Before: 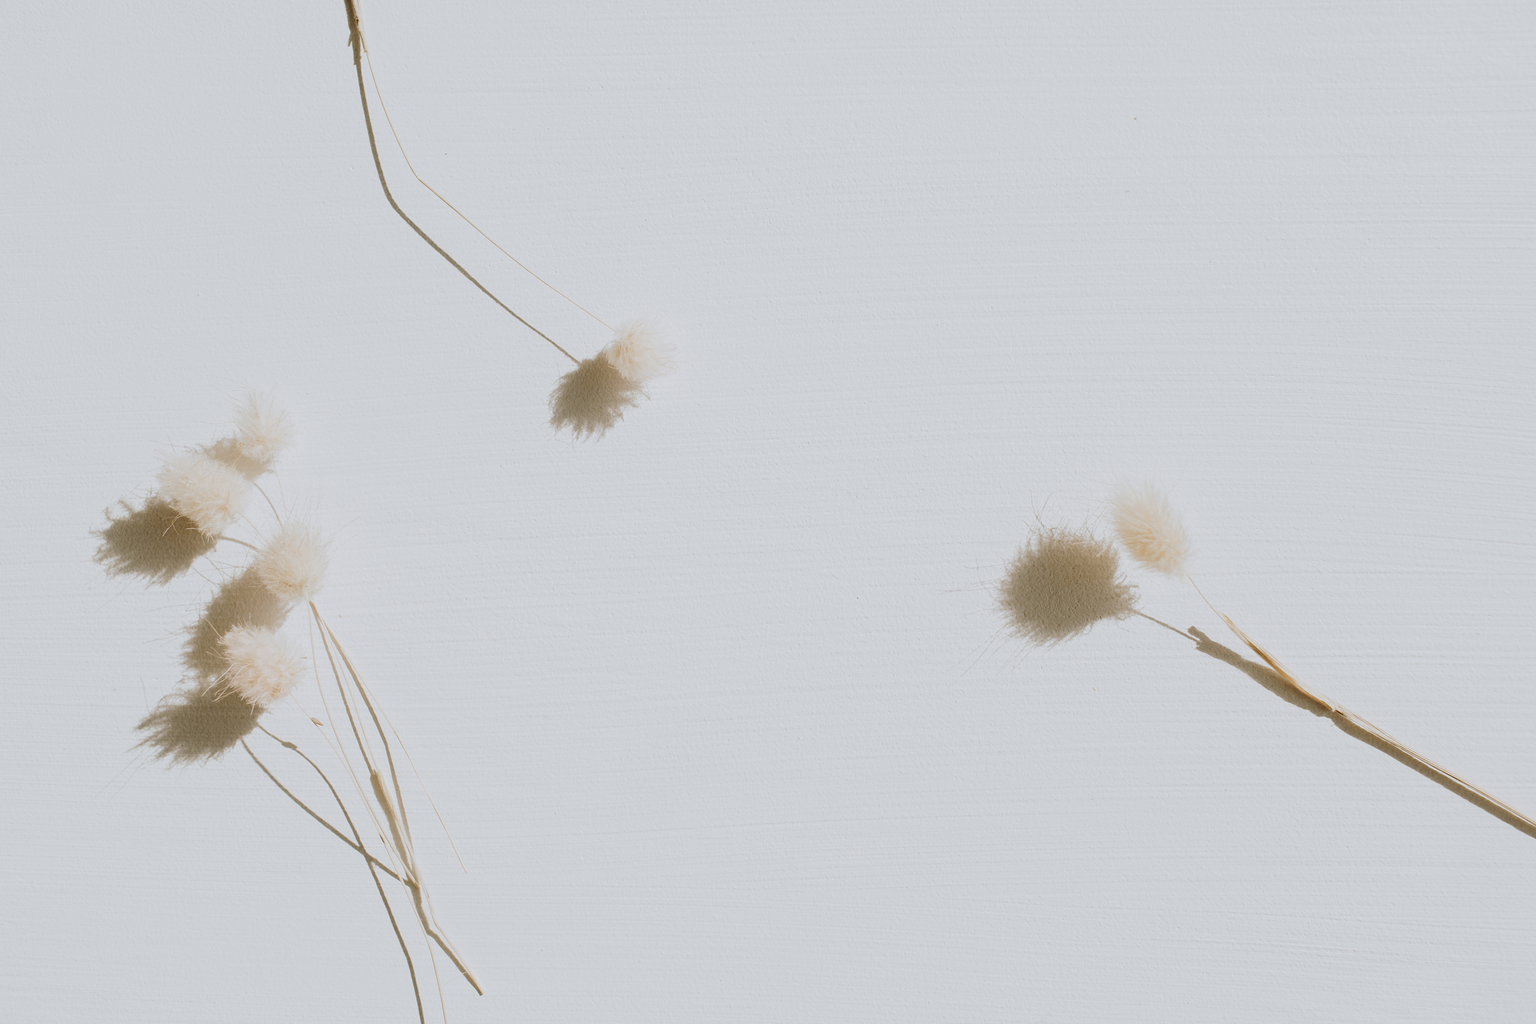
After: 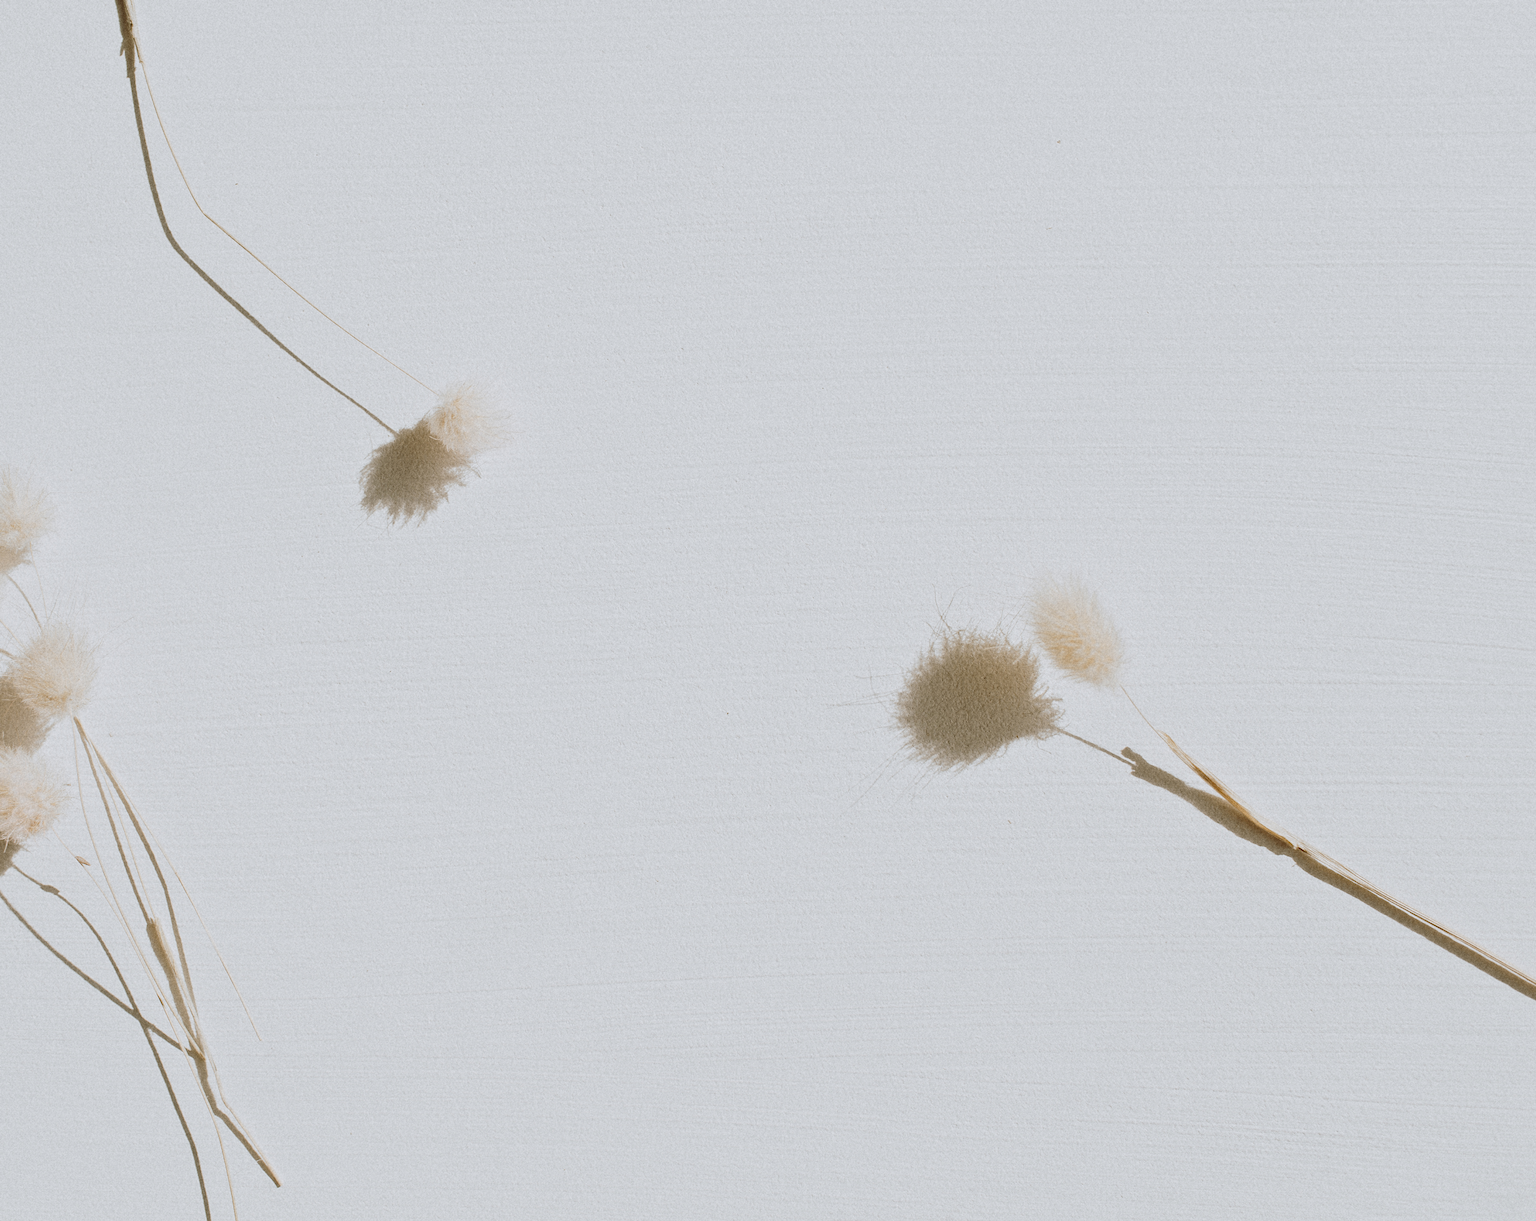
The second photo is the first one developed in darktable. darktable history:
local contrast: mode bilateral grid, contrast 20, coarseness 50, detail 120%, midtone range 0.2
crop: left 16.145%
grain: strength 26%
